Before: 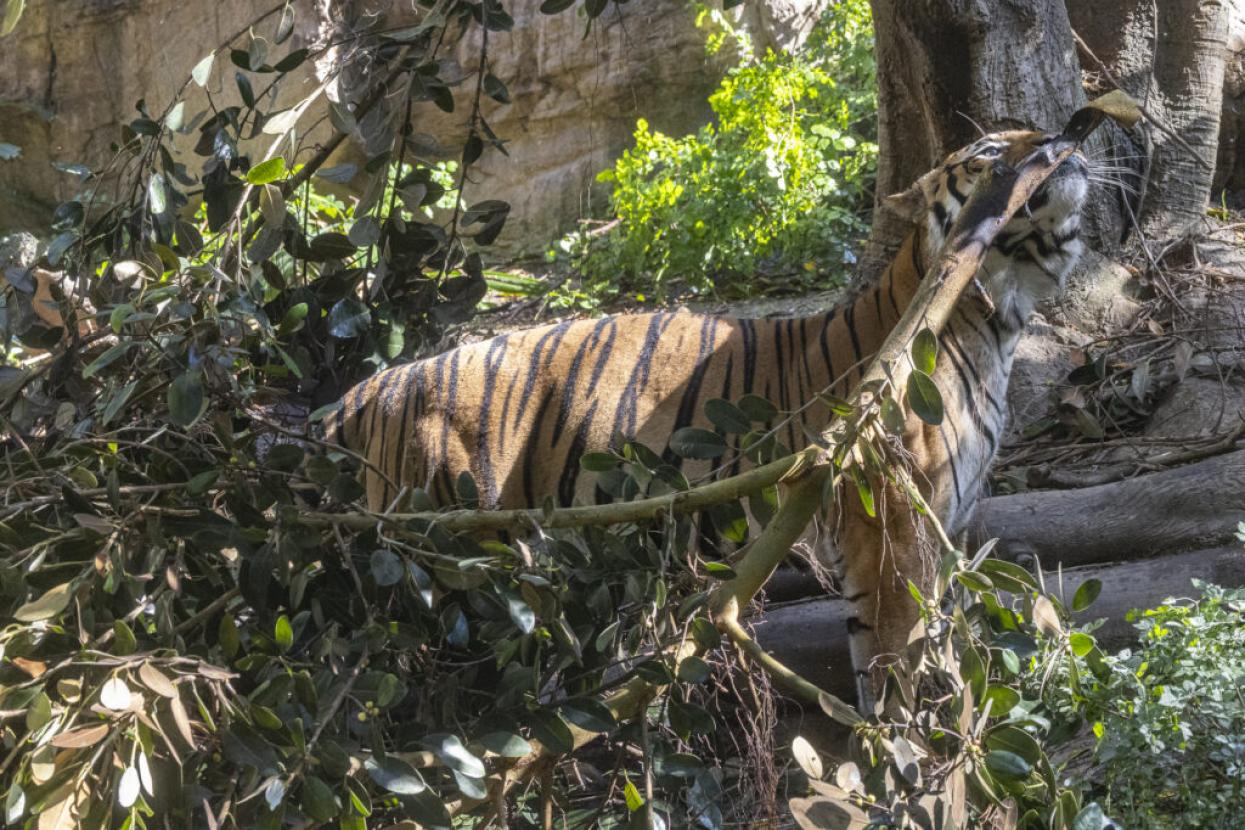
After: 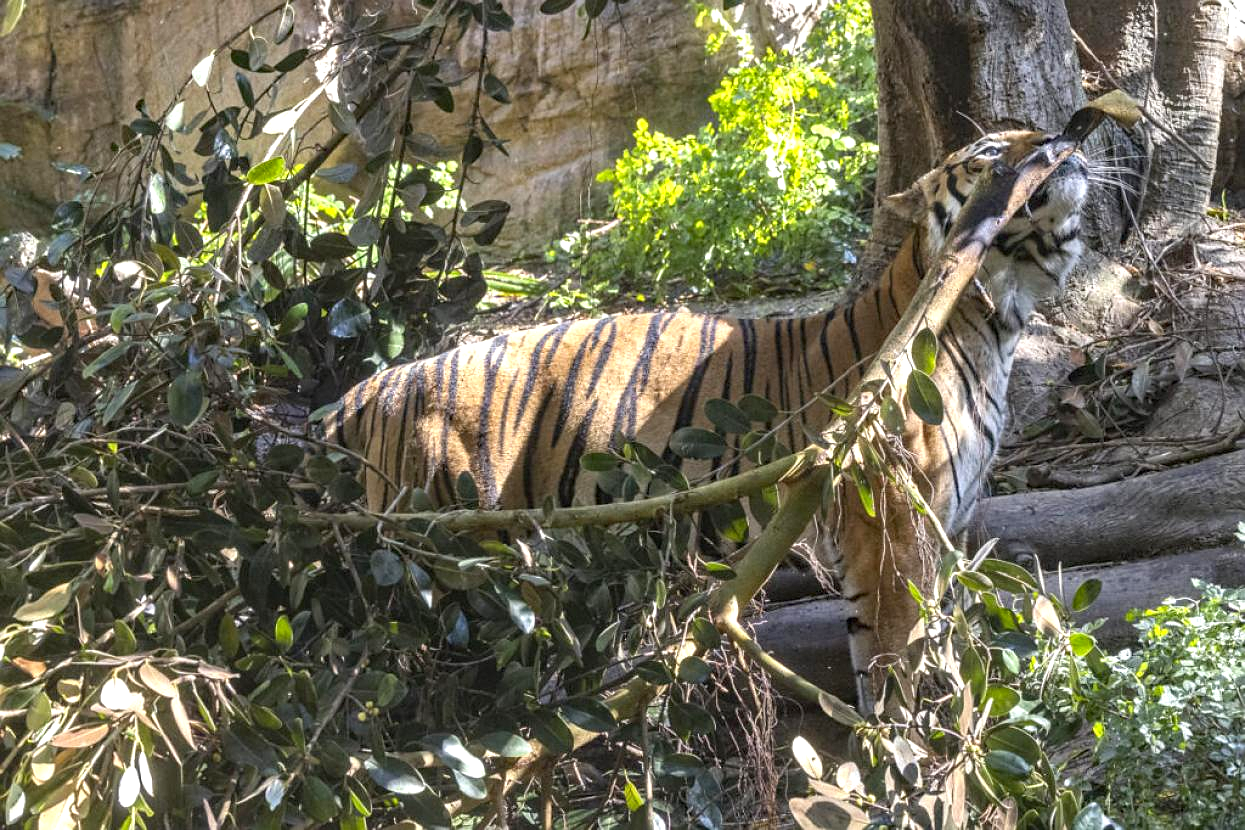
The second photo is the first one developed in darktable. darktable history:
sharpen: radius 1.033
haze removal: compatibility mode true, adaptive false
exposure: exposure 0.606 EV, compensate exposure bias true, compensate highlight preservation false
